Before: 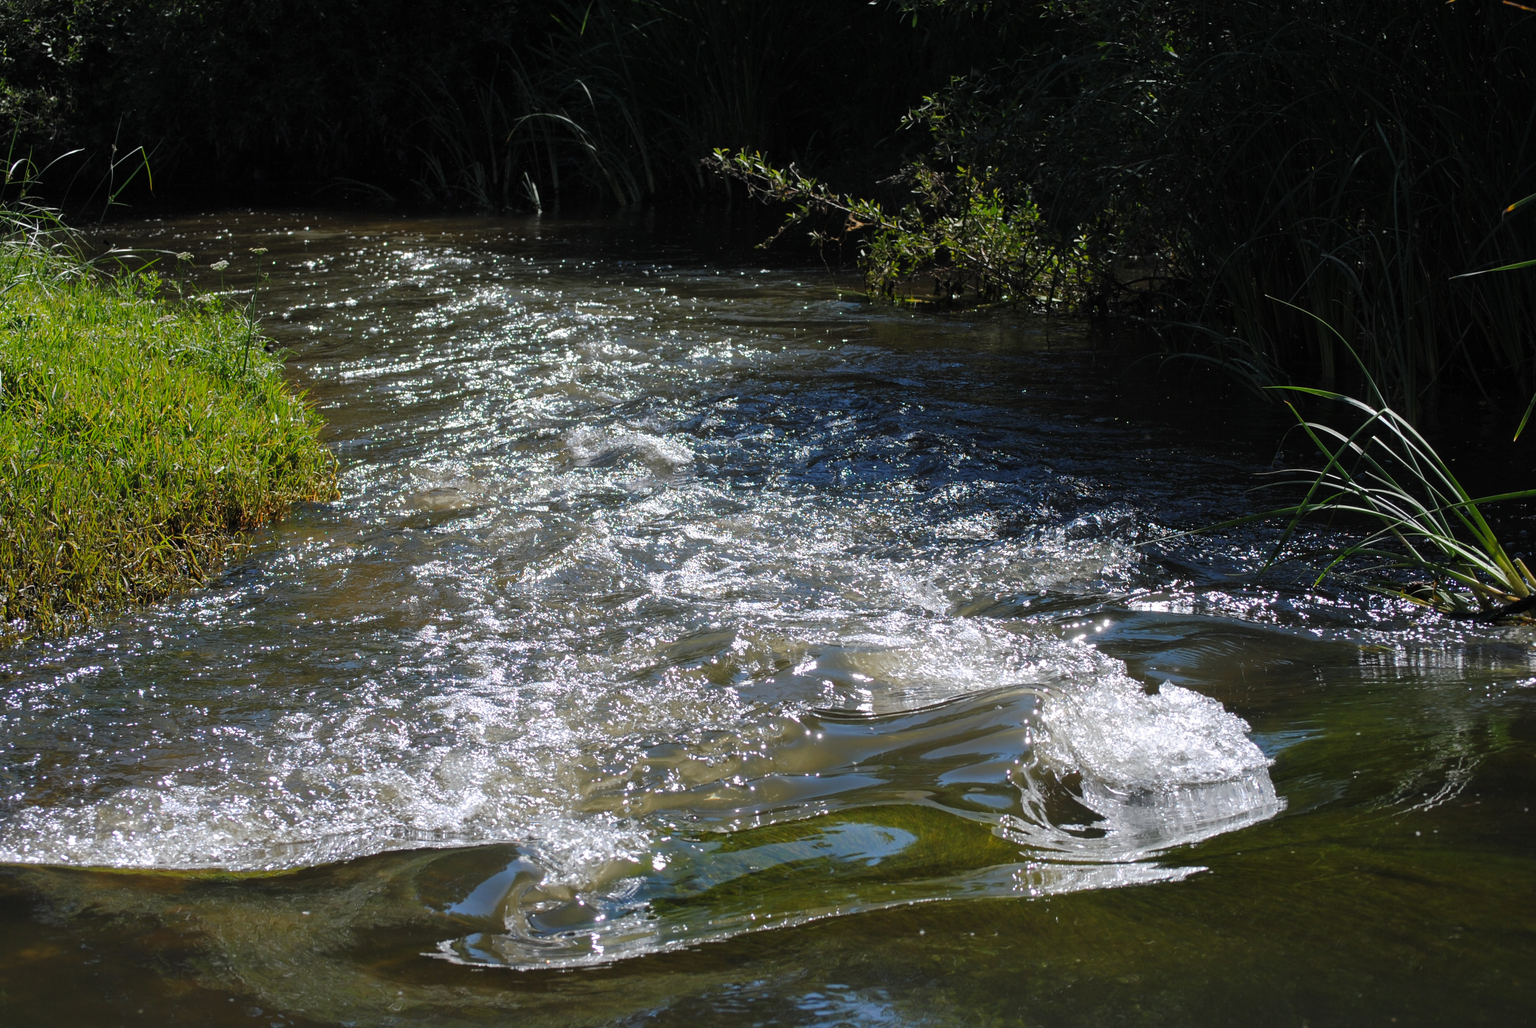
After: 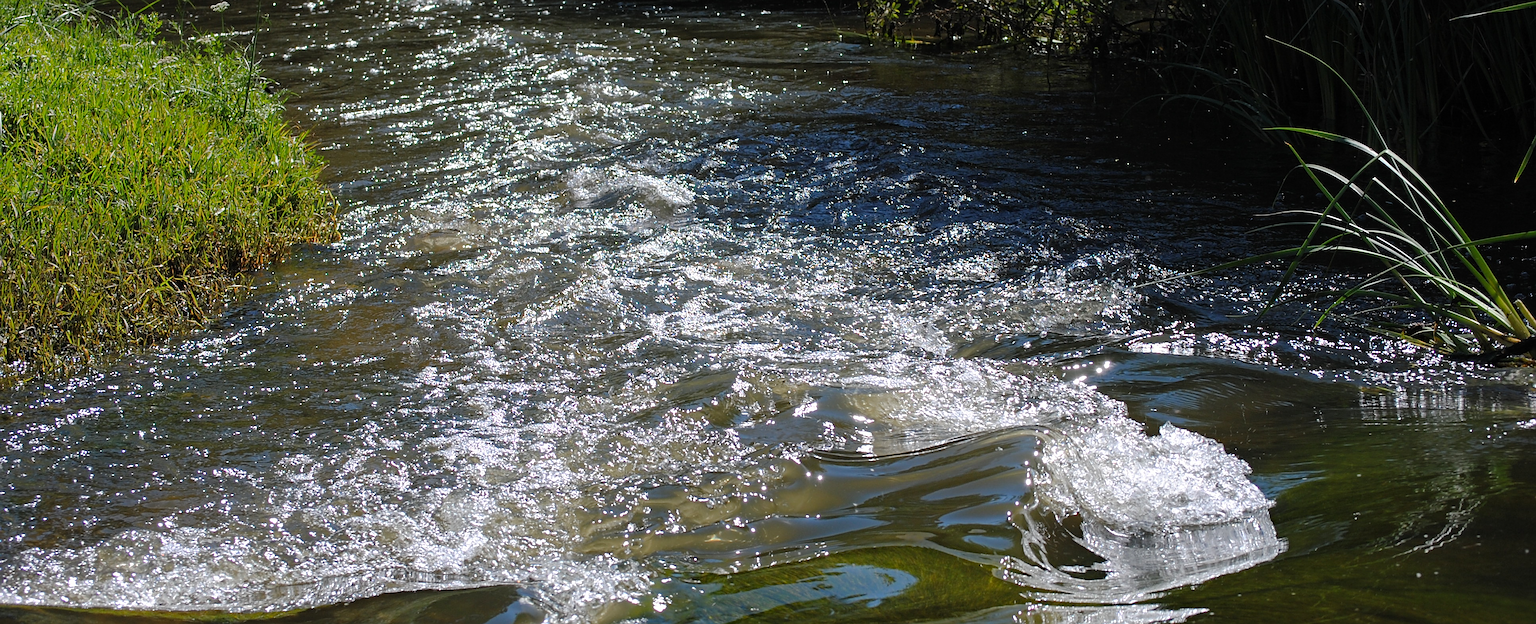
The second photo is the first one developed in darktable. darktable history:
sharpen: on, module defaults
haze removal: compatibility mode true, adaptive false
crop and rotate: top 25.22%, bottom 14.003%
